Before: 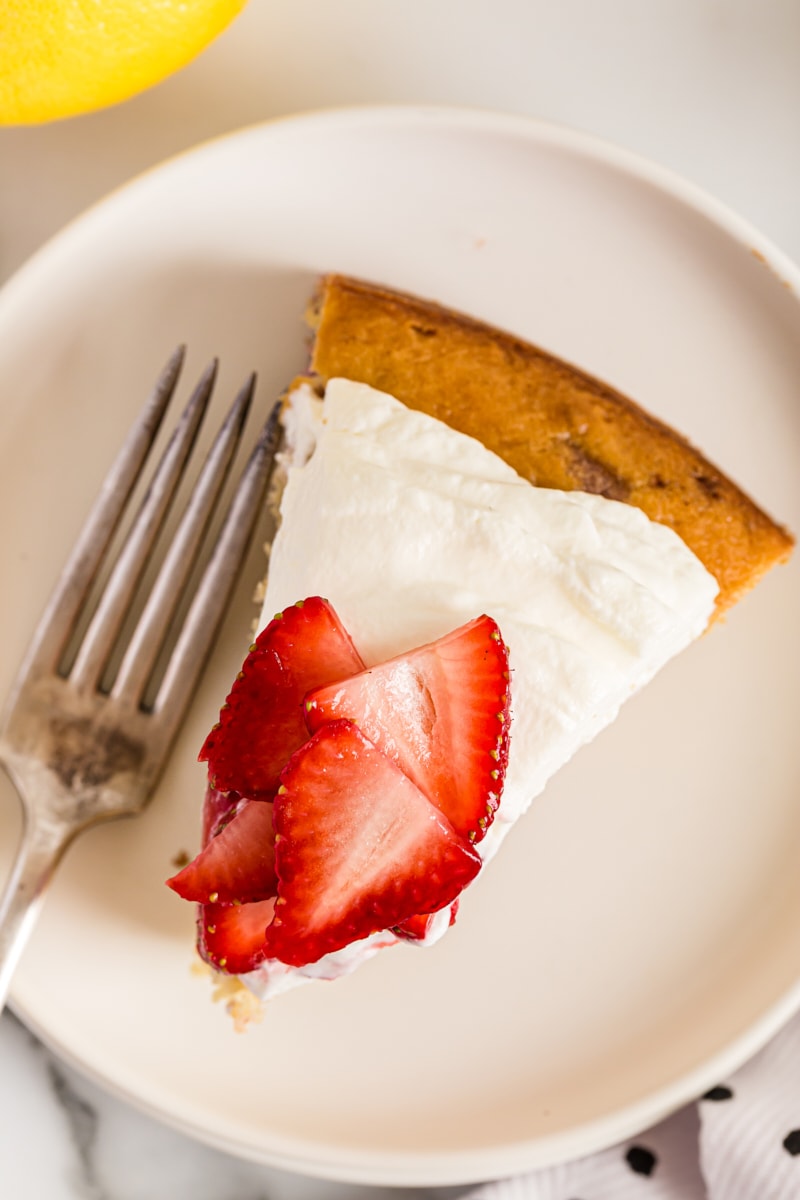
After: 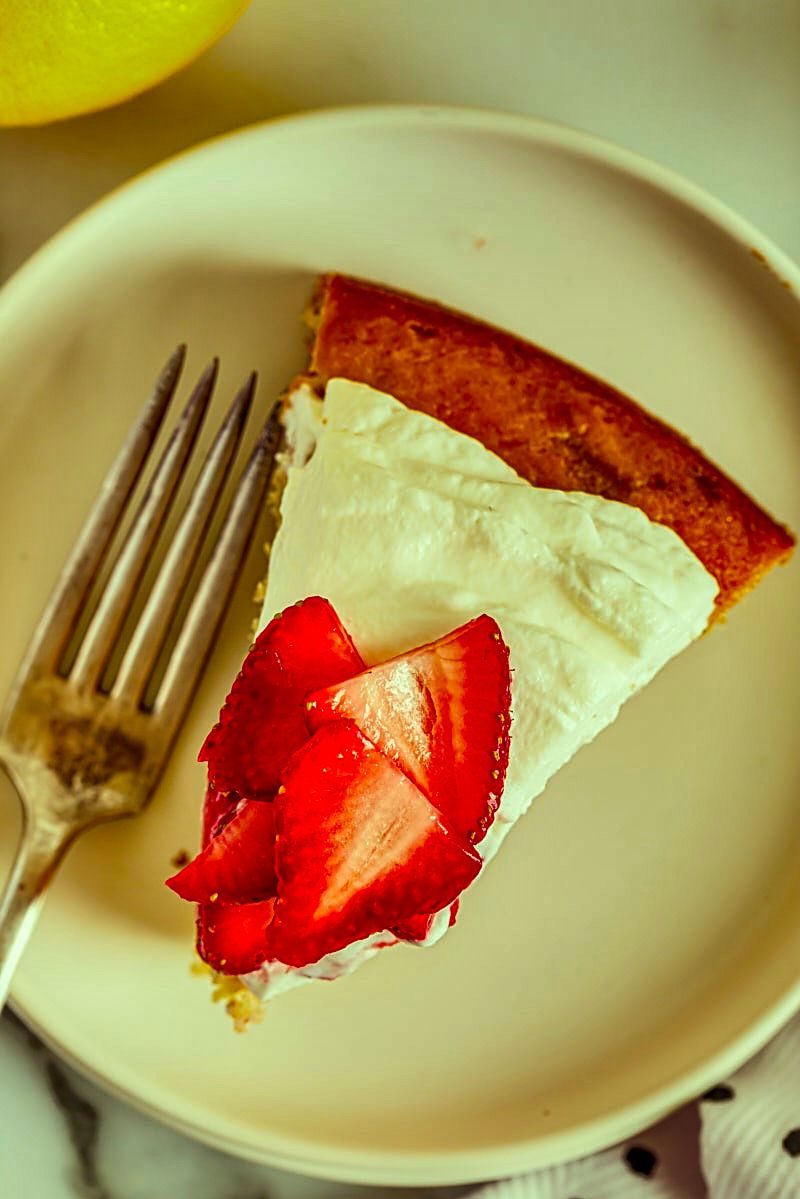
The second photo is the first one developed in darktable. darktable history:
shadows and highlights: white point adjustment -3.66, highlights -63.38, soften with gaussian
sharpen: on, module defaults
velvia: on, module defaults
crop: bottom 0.055%
color correction: highlights a* -11.23, highlights b* 9.93, saturation 1.71
local contrast: highlights 61%, detail 143%, midtone range 0.425
